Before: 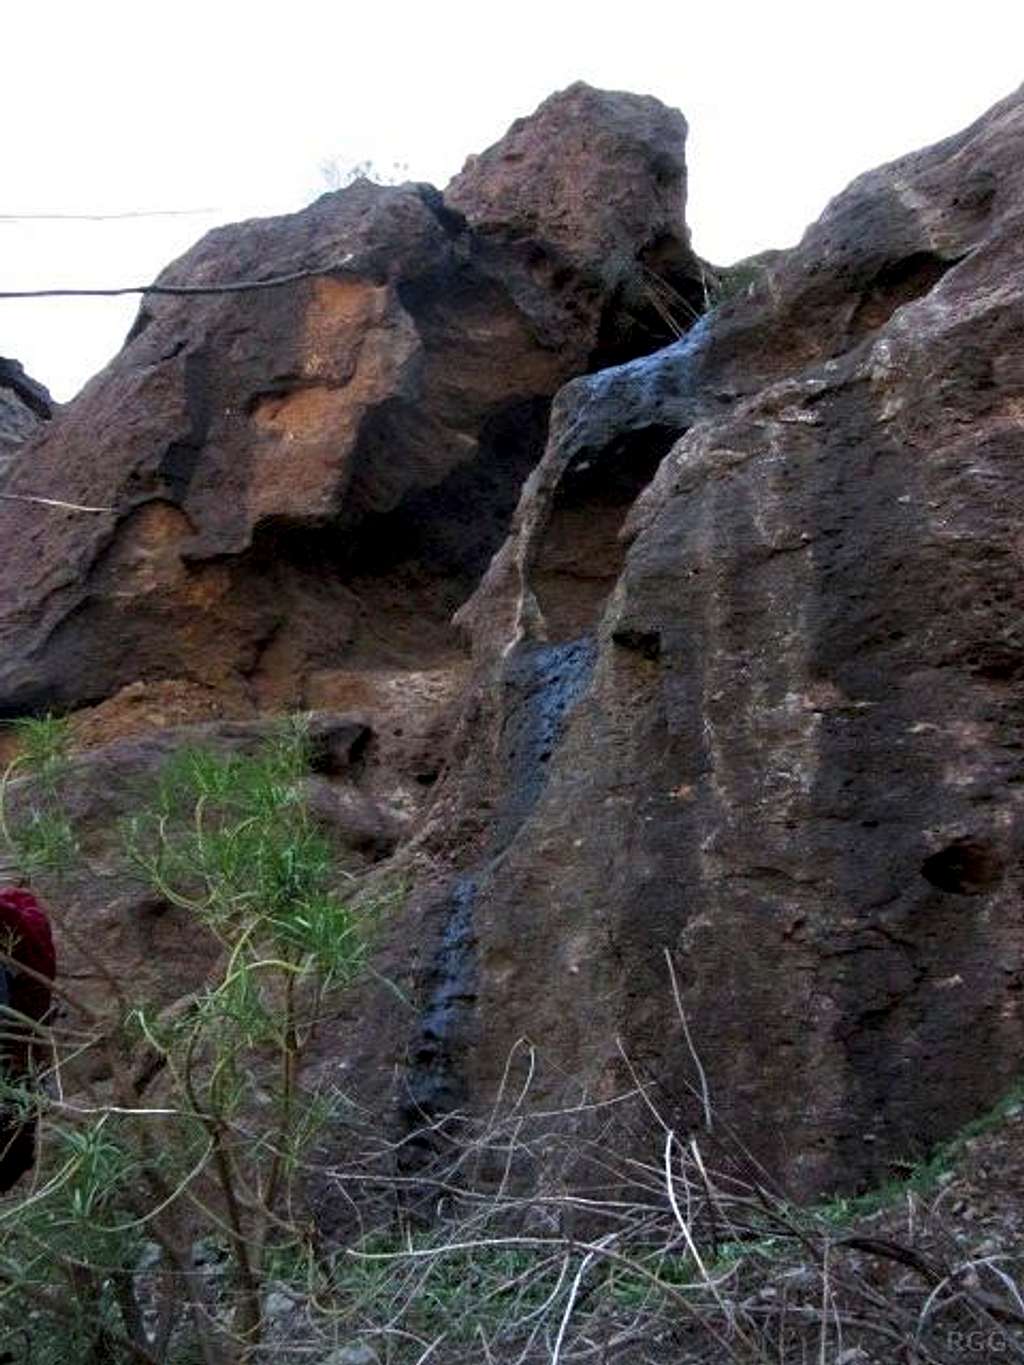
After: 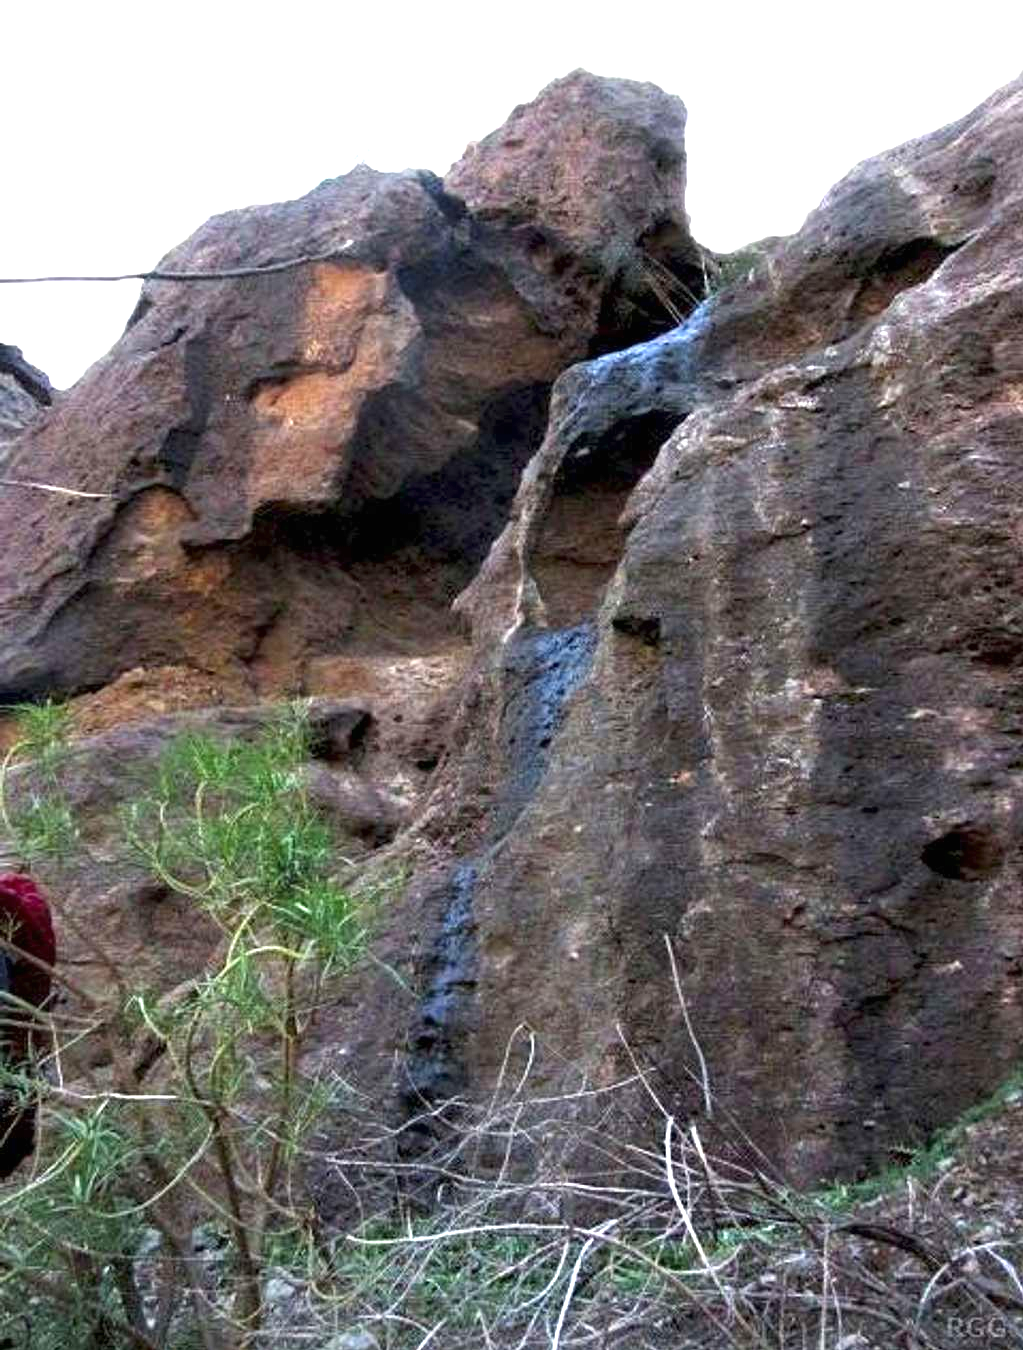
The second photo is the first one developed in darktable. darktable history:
exposure: black level correction 0, exposure 1.2 EV, compensate exposure bias true, compensate highlight preservation false
crop: top 1.049%, right 0.001%
